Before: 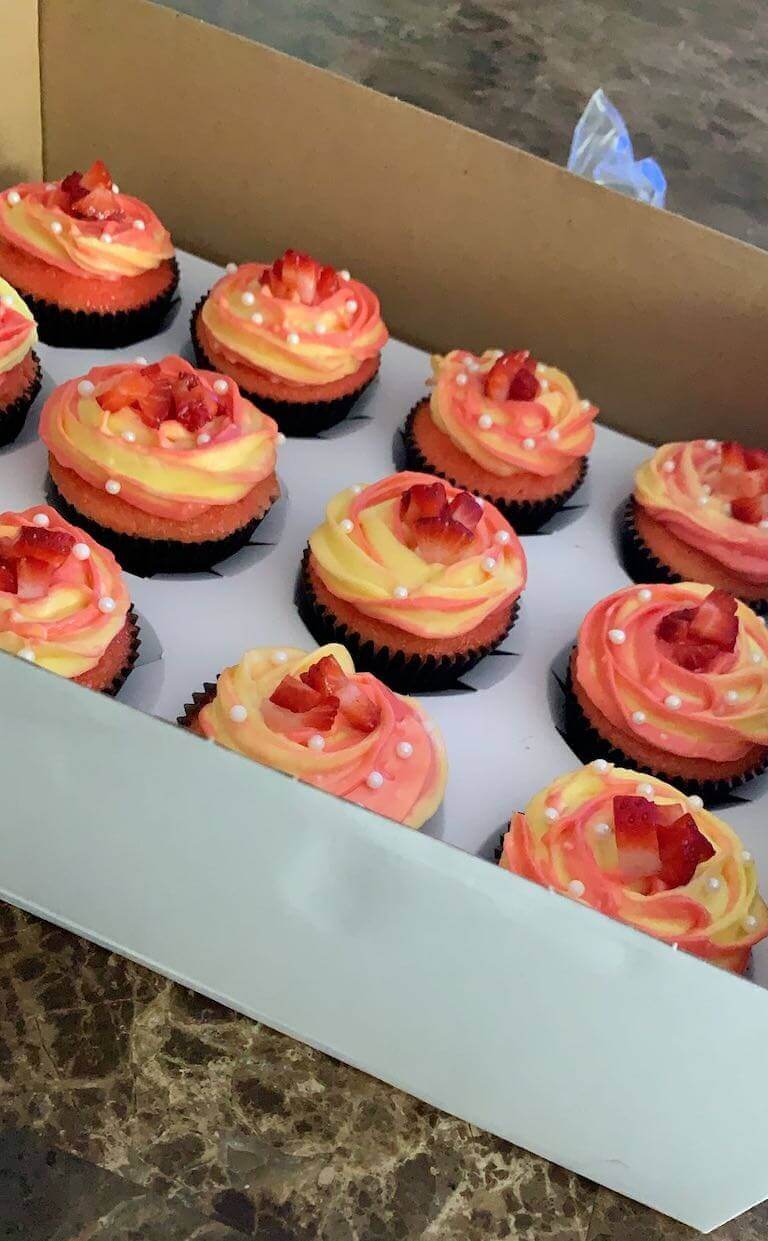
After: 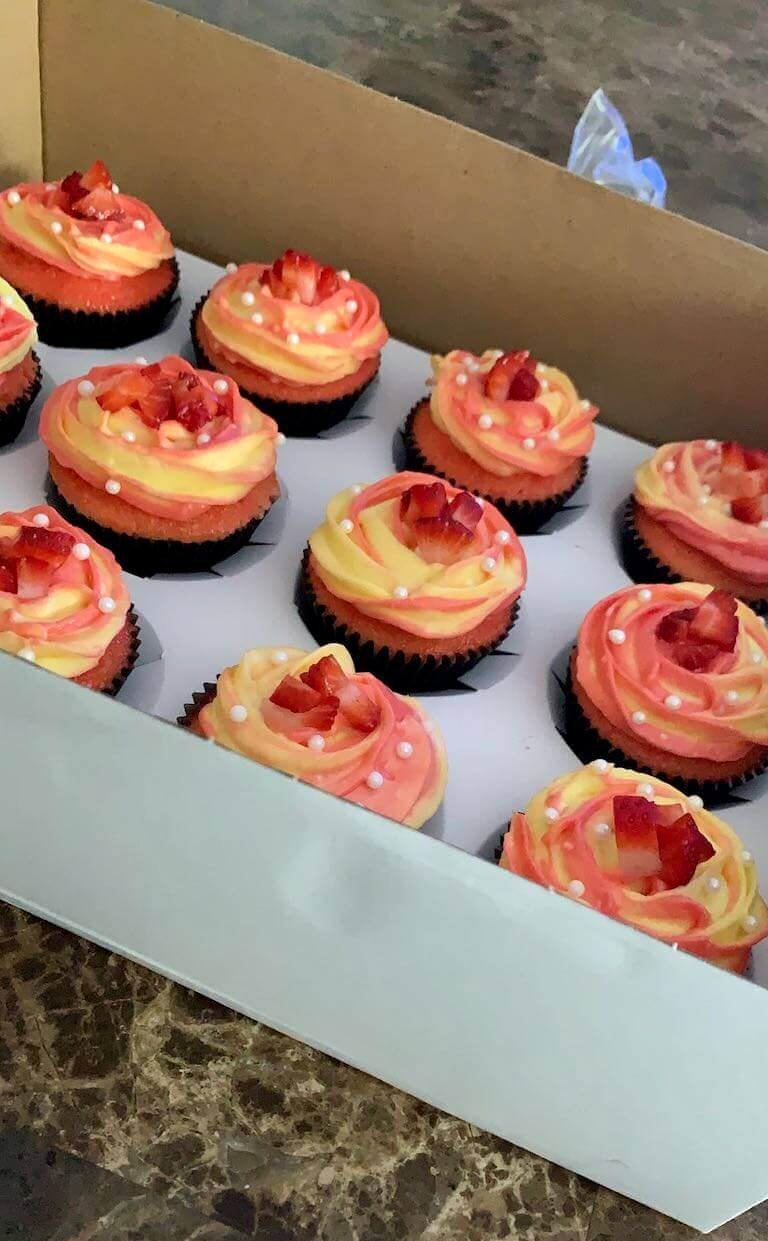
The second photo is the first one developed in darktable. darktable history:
white balance: red 1, blue 1
local contrast: mode bilateral grid, contrast 20, coarseness 50, detail 120%, midtone range 0.2
